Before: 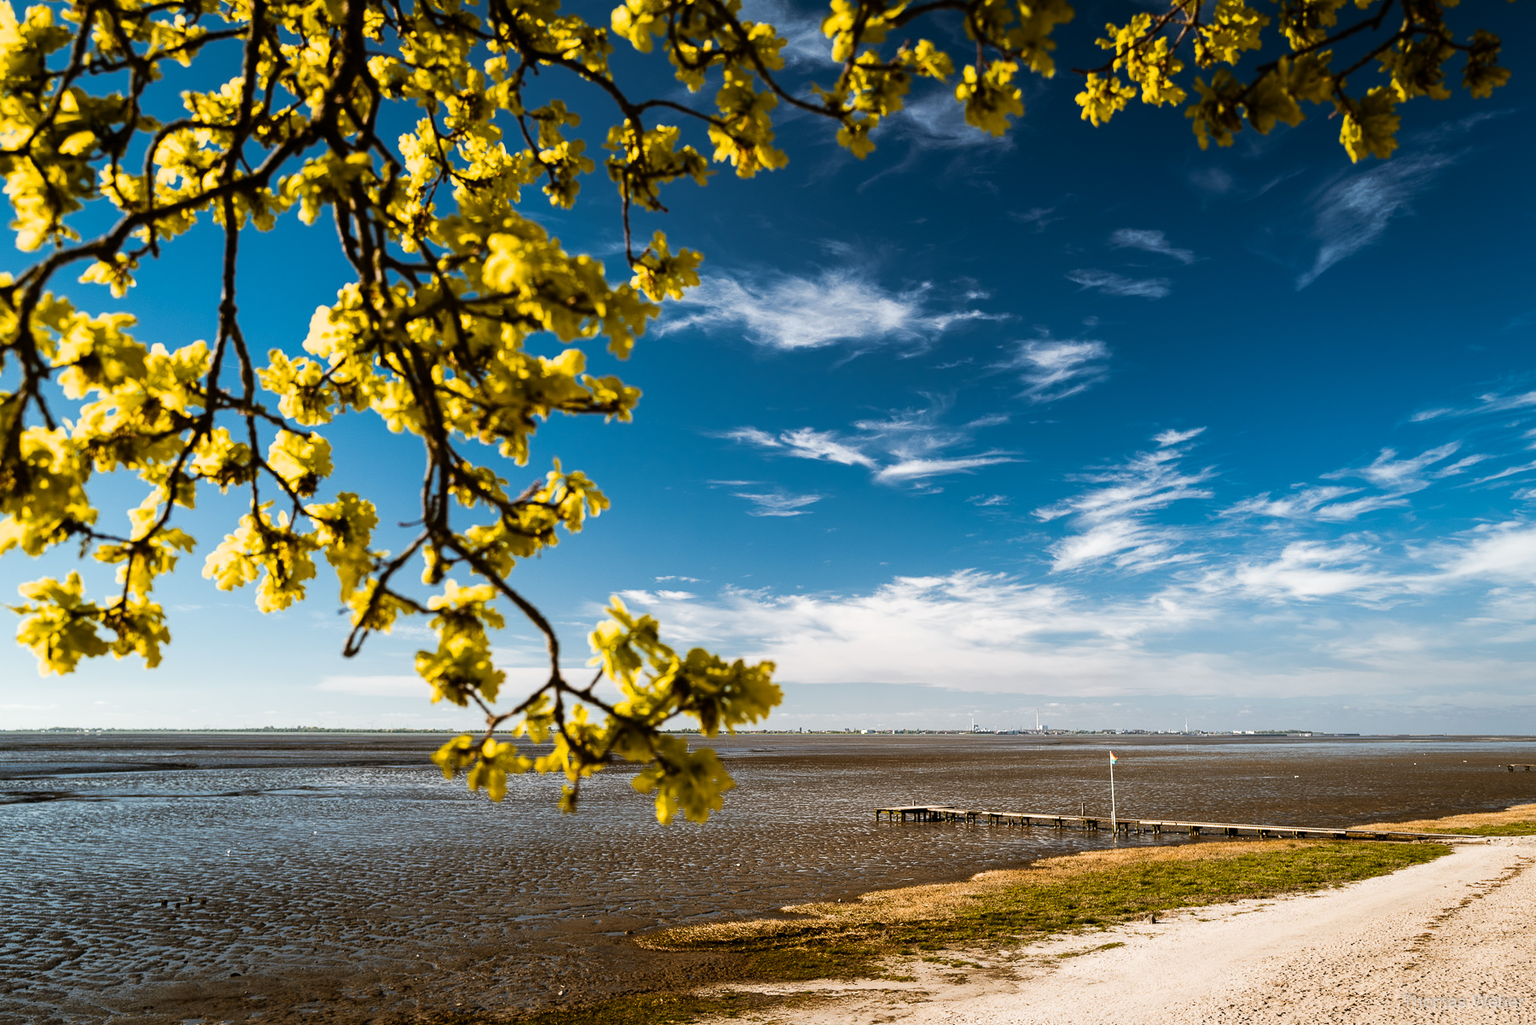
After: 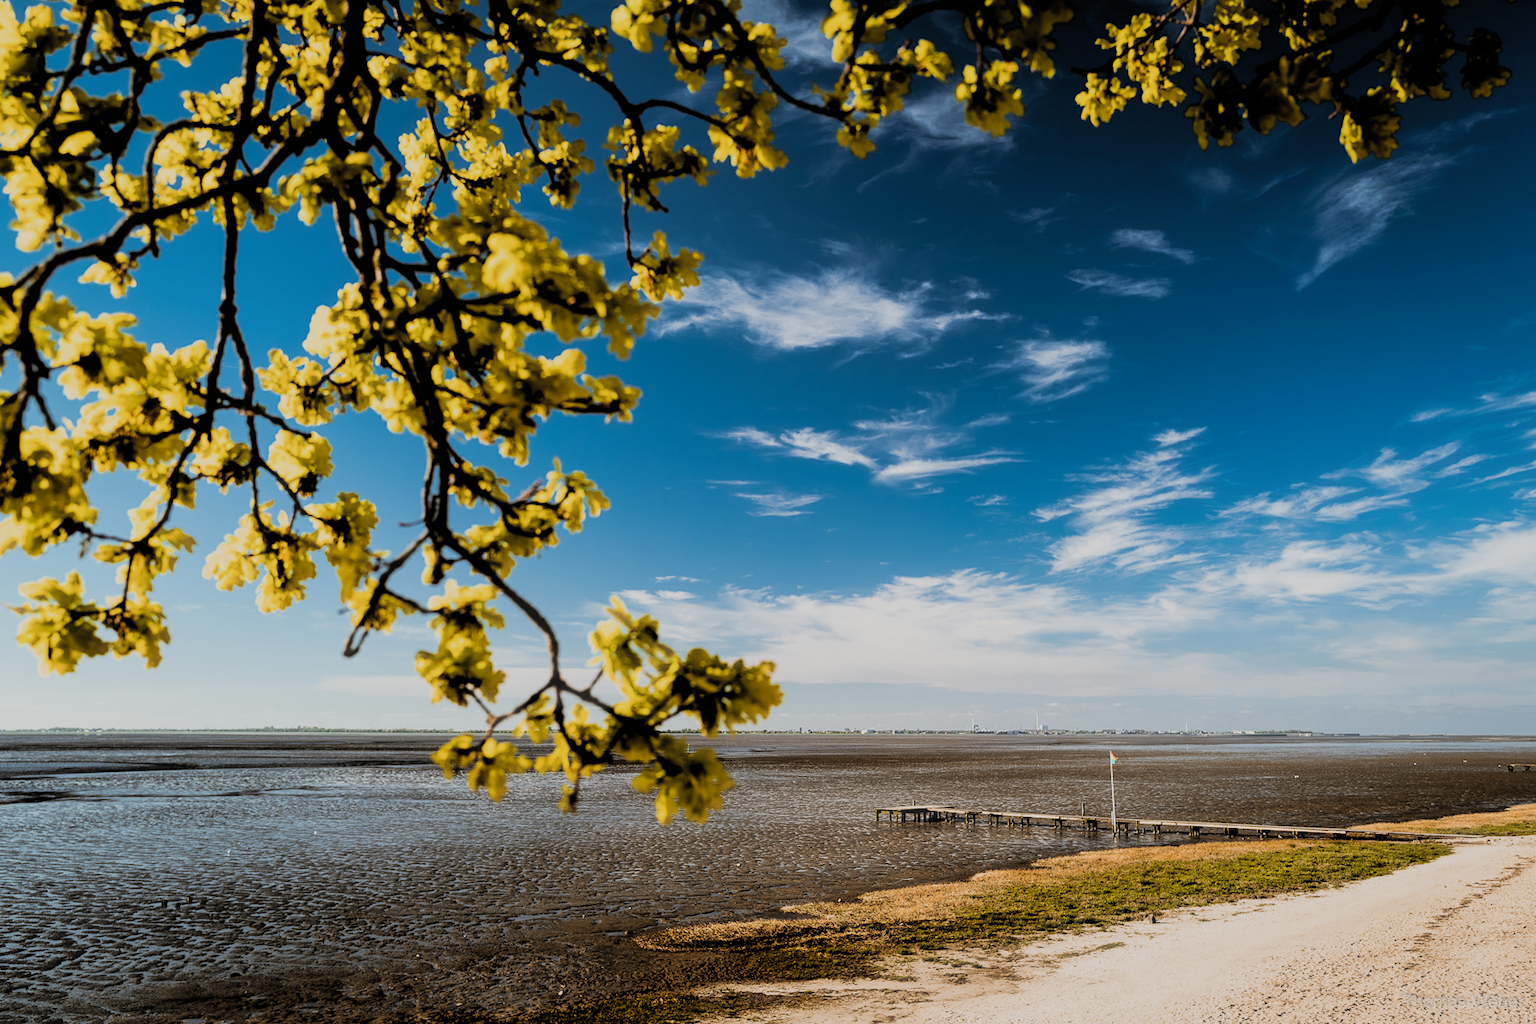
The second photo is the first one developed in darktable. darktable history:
filmic rgb: black relative exposure -4.58 EV, white relative exposure 4.8 EV, threshold 3 EV, hardness 2.36, latitude 36.07%, contrast 1.048, highlights saturation mix 1.32%, shadows ↔ highlights balance 1.25%, color science v4 (2020), enable highlight reconstruction true
haze removal: strength -0.1, adaptive false
